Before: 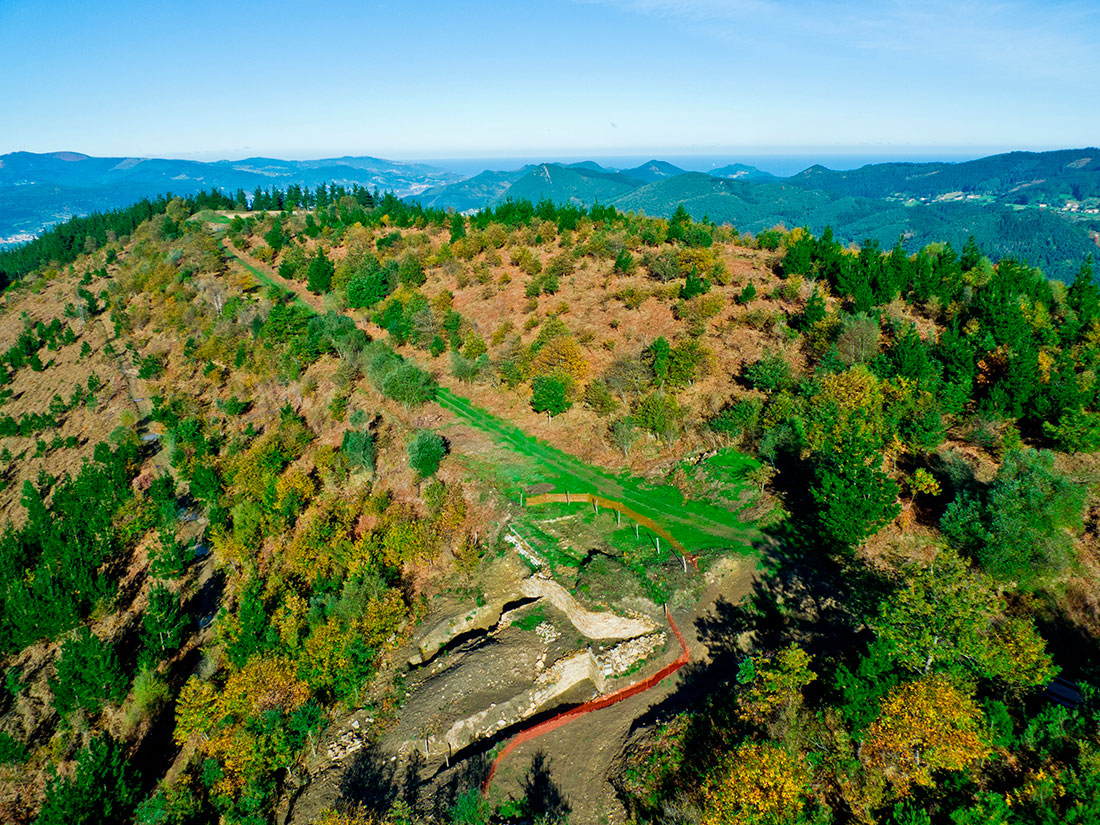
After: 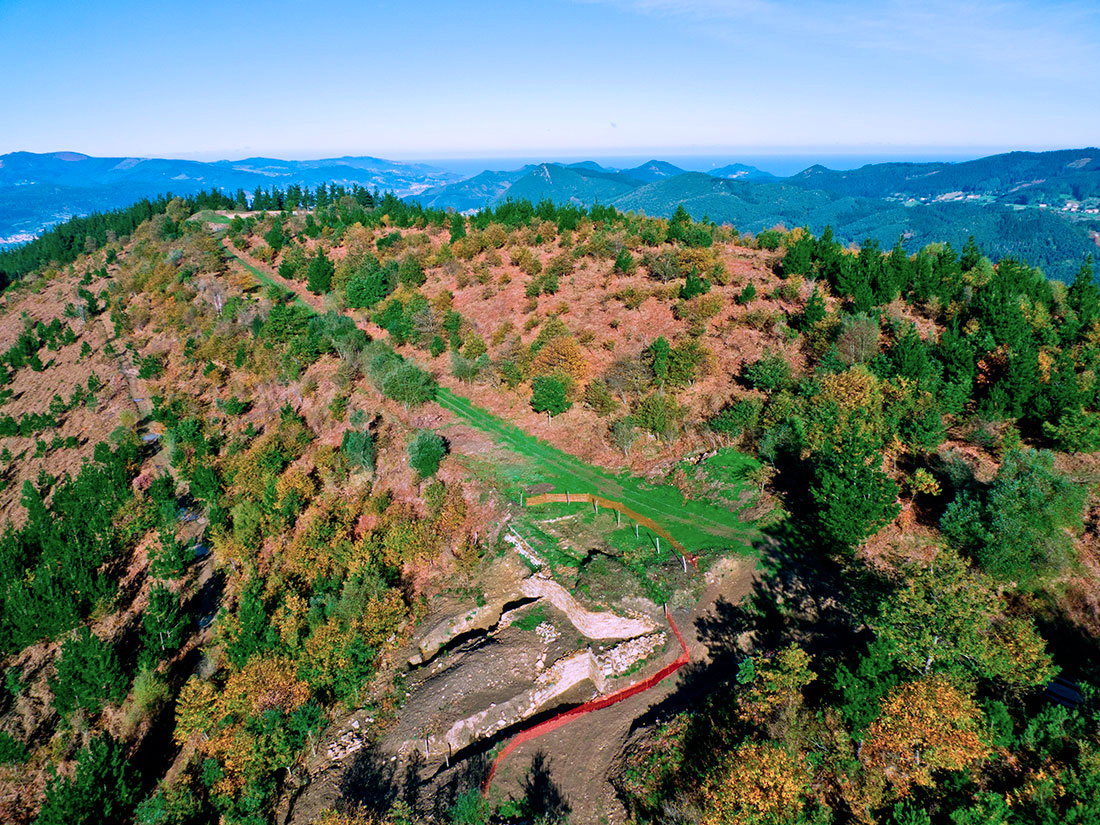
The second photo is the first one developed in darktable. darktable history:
color correction: highlights a* 15.11, highlights b* -24.84
